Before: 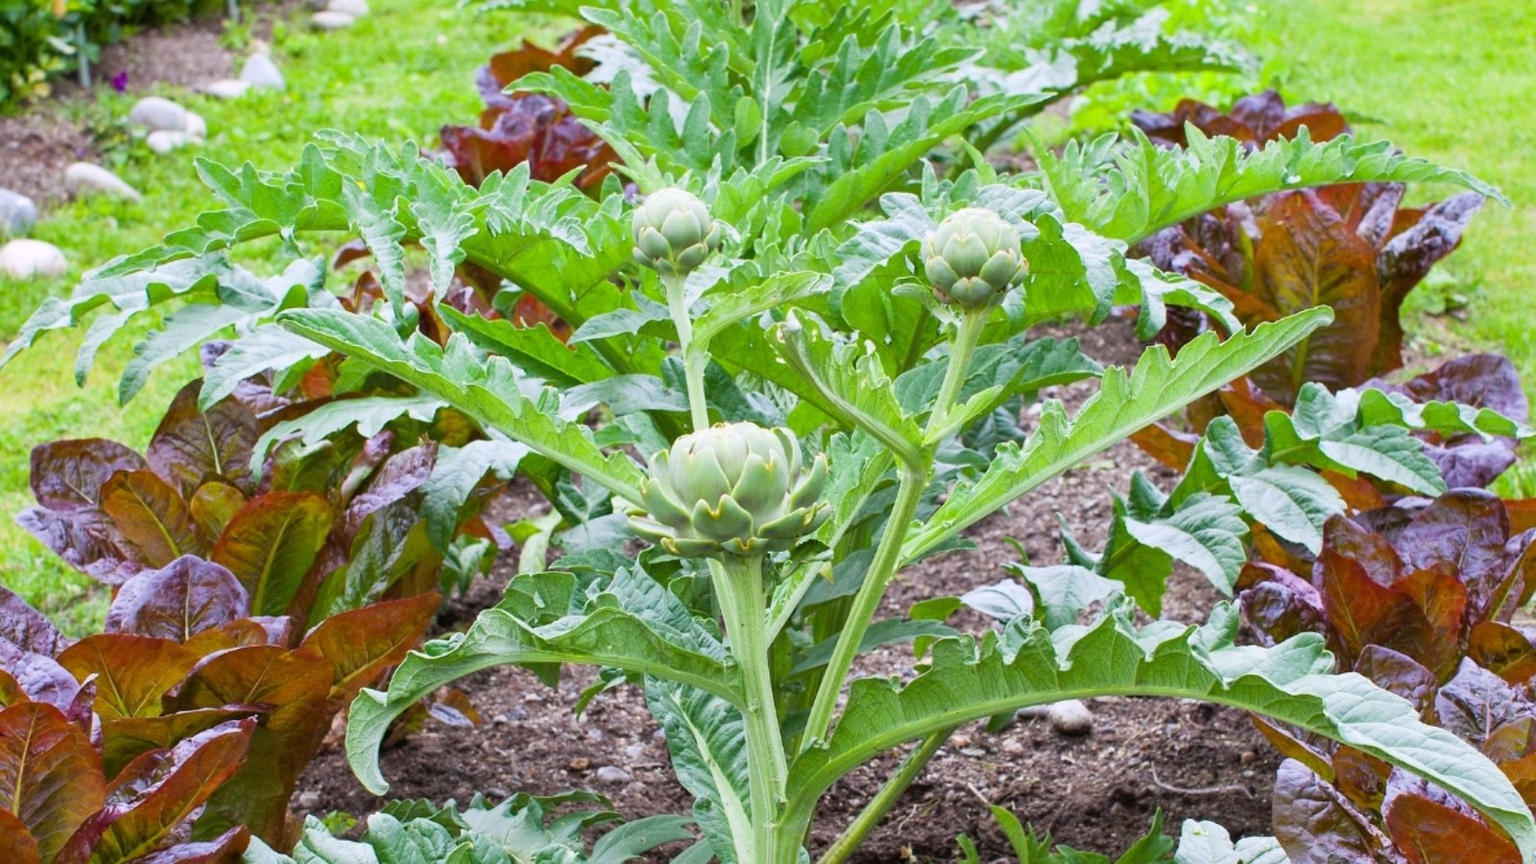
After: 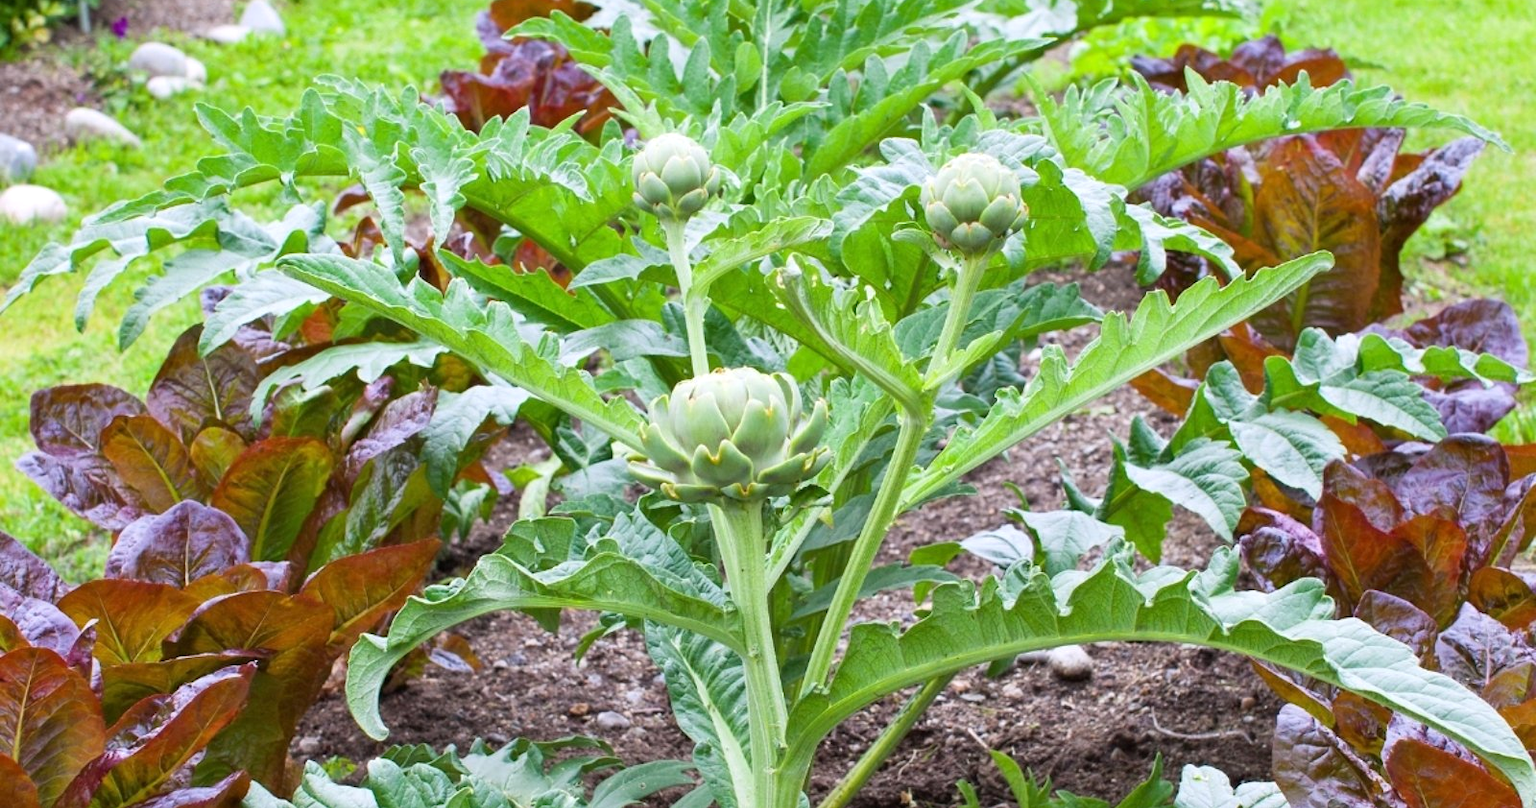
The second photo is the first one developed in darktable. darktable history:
crop and rotate: top 6.377%
exposure: exposure 0.131 EV, compensate highlight preservation false
